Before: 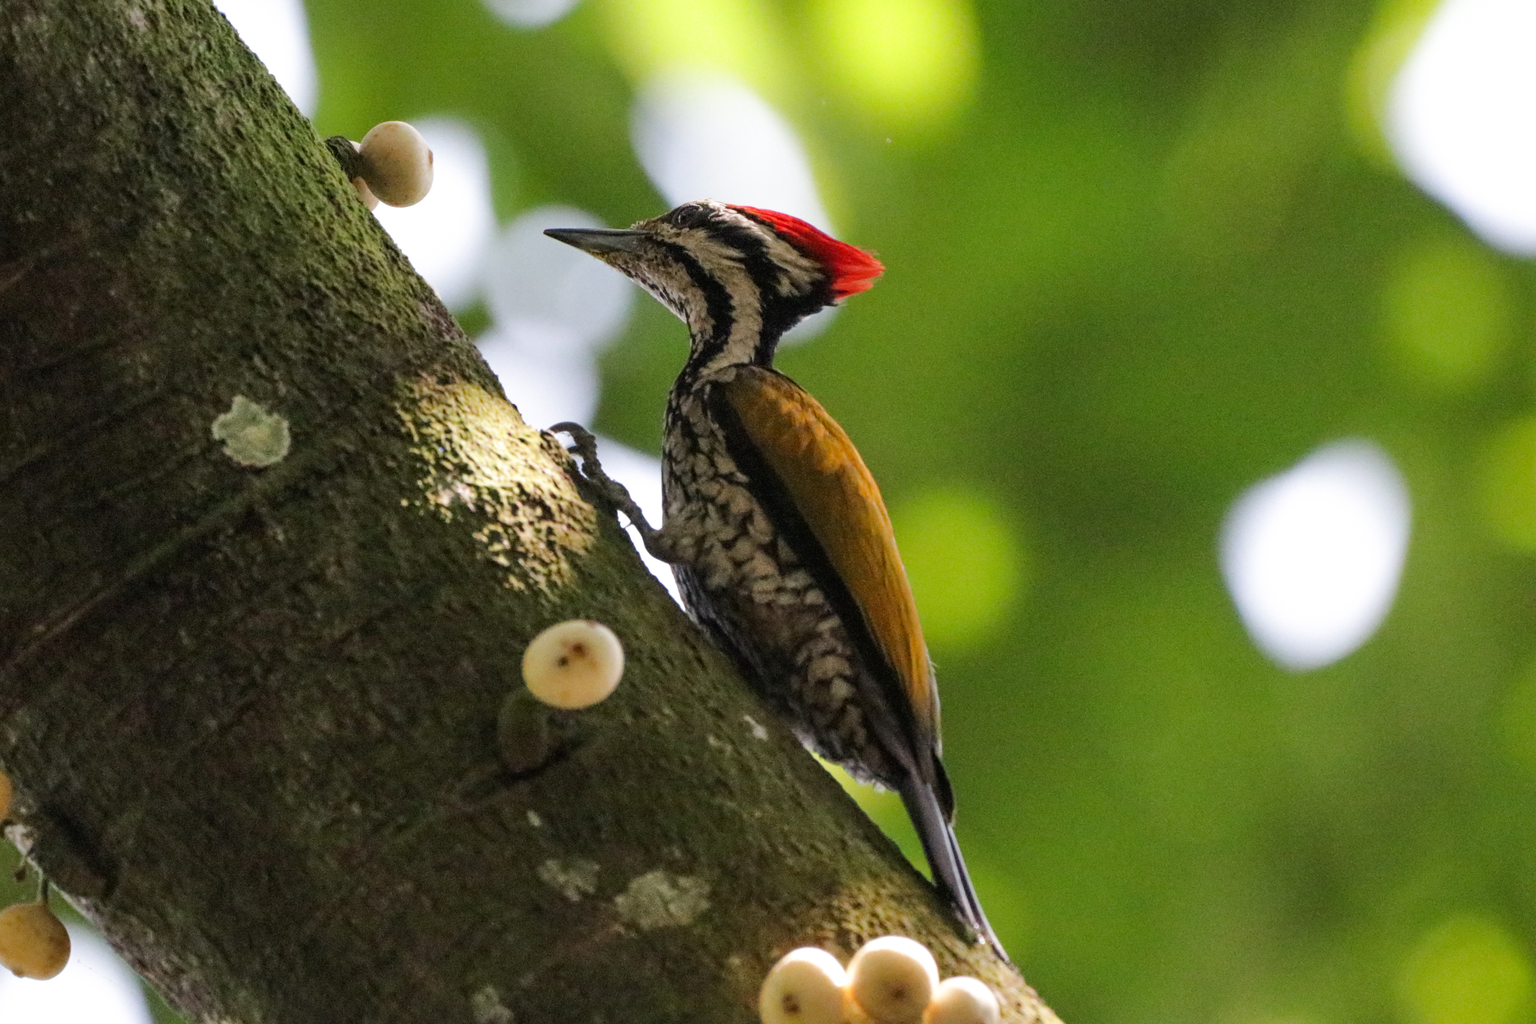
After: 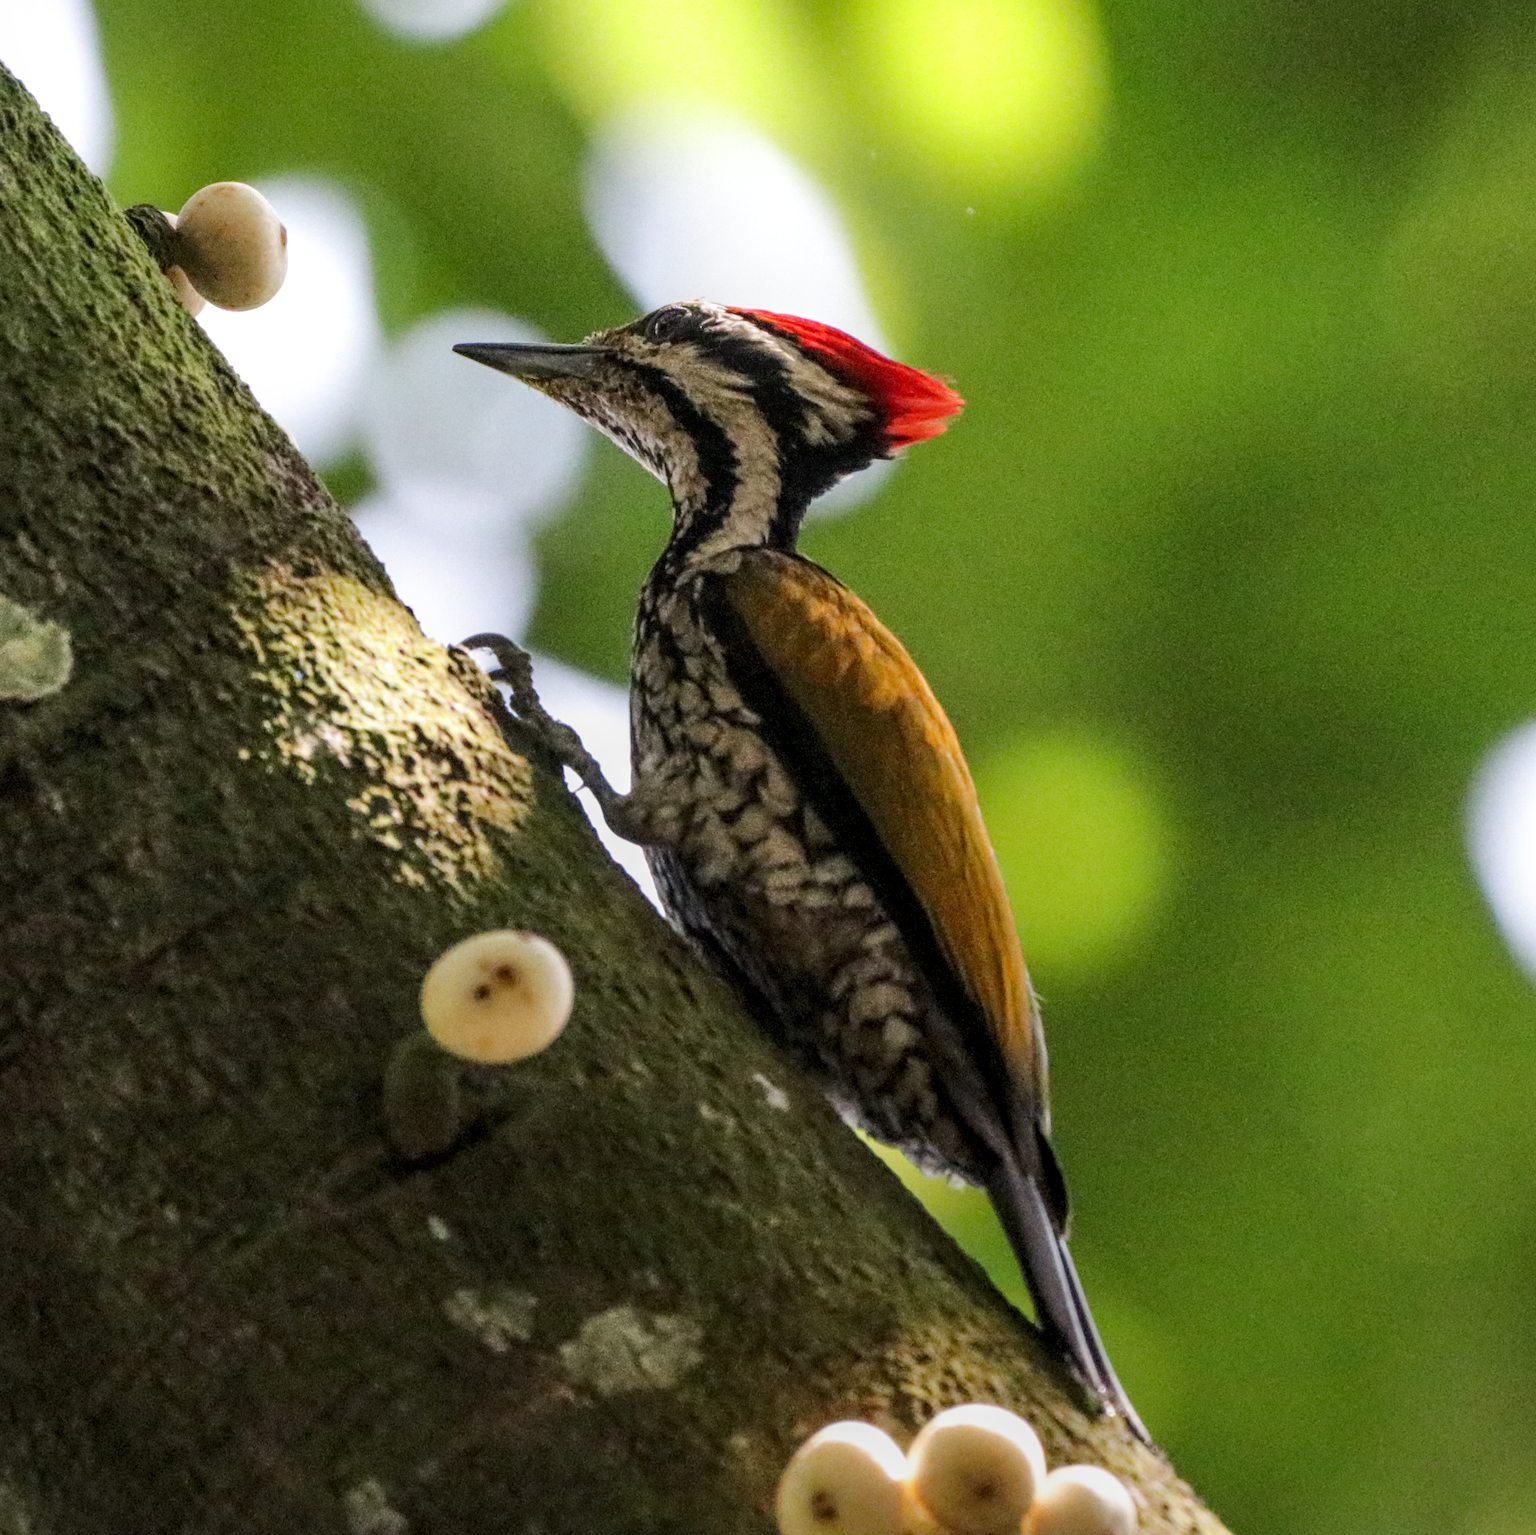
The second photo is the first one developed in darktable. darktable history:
crop and rotate: left 15.754%, right 17.579%
contrast brightness saturation: contrast 0.1, brightness 0.02, saturation 0.02
graduated density: rotation -180°, offset 27.42
local contrast: on, module defaults
